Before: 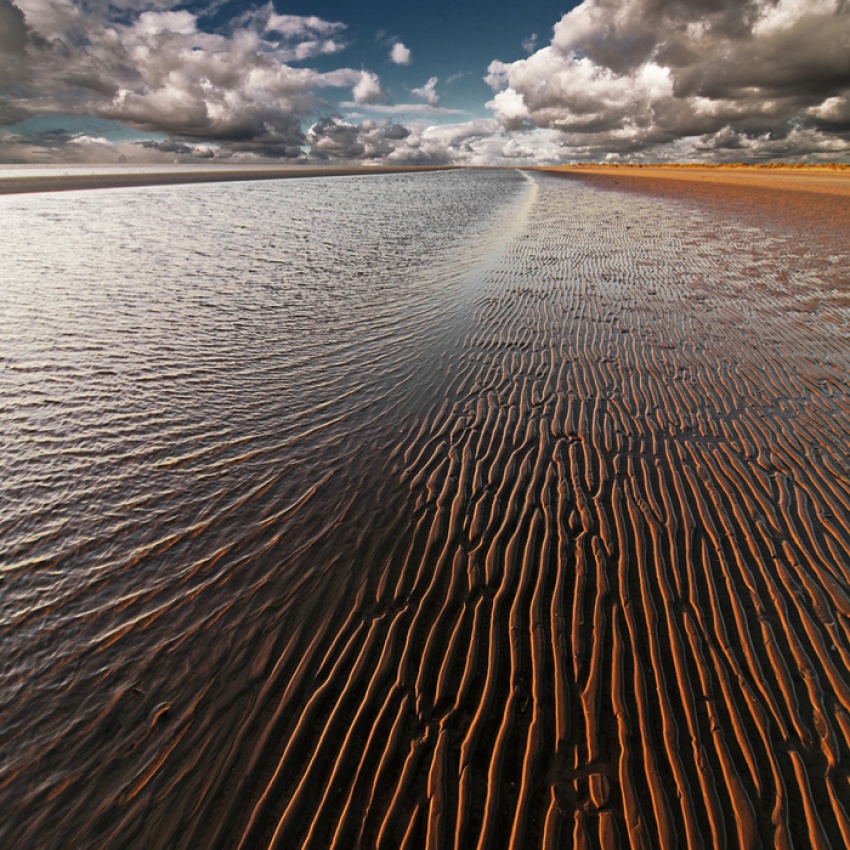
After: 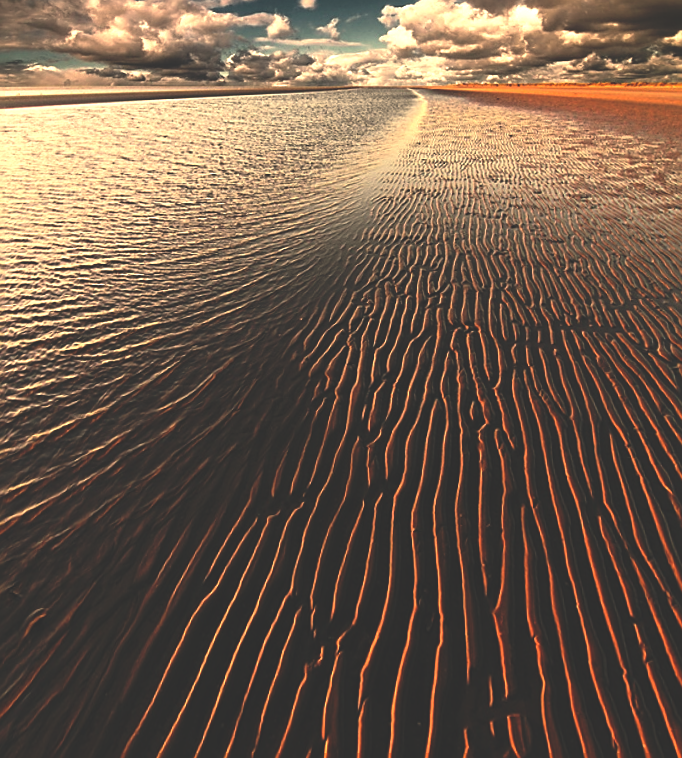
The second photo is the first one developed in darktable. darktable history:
white balance: red 1.123, blue 0.83
rotate and perspective: rotation 0.72°, lens shift (vertical) -0.352, lens shift (horizontal) -0.051, crop left 0.152, crop right 0.859, crop top 0.019, crop bottom 0.964
crop: left 1.964%, top 3.251%, right 1.122%, bottom 4.933%
sharpen: radius 1.967
tone equalizer: -8 EV 0.001 EV, -7 EV -0.002 EV, -6 EV 0.002 EV, -5 EV -0.03 EV, -4 EV -0.116 EV, -3 EV -0.169 EV, -2 EV 0.24 EV, -1 EV 0.702 EV, +0 EV 0.493 EV
exposure: exposure -0.05 EV
rgb curve: curves: ch0 [(0, 0.186) (0.314, 0.284) (0.775, 0.708) (1, 1)], compensate middle gray true, preserve colors none
